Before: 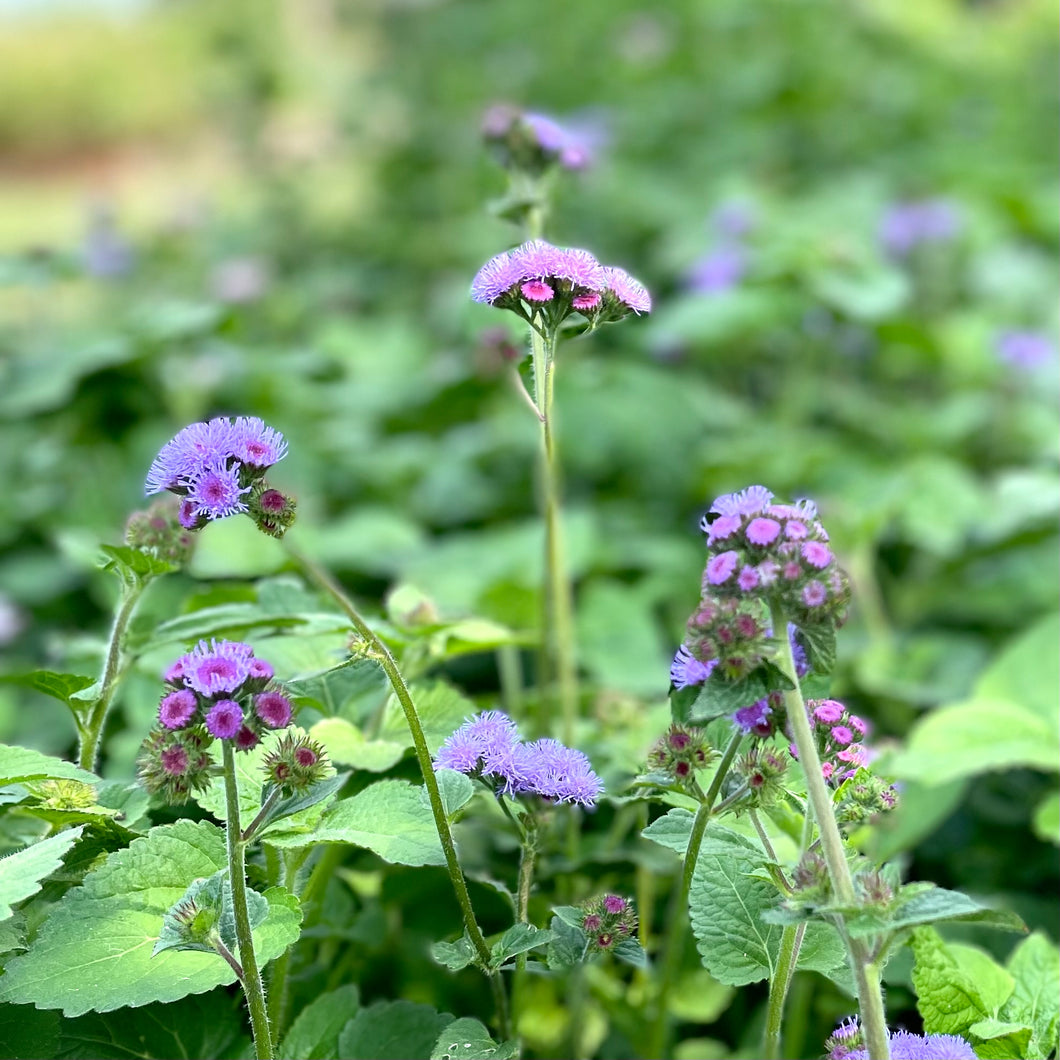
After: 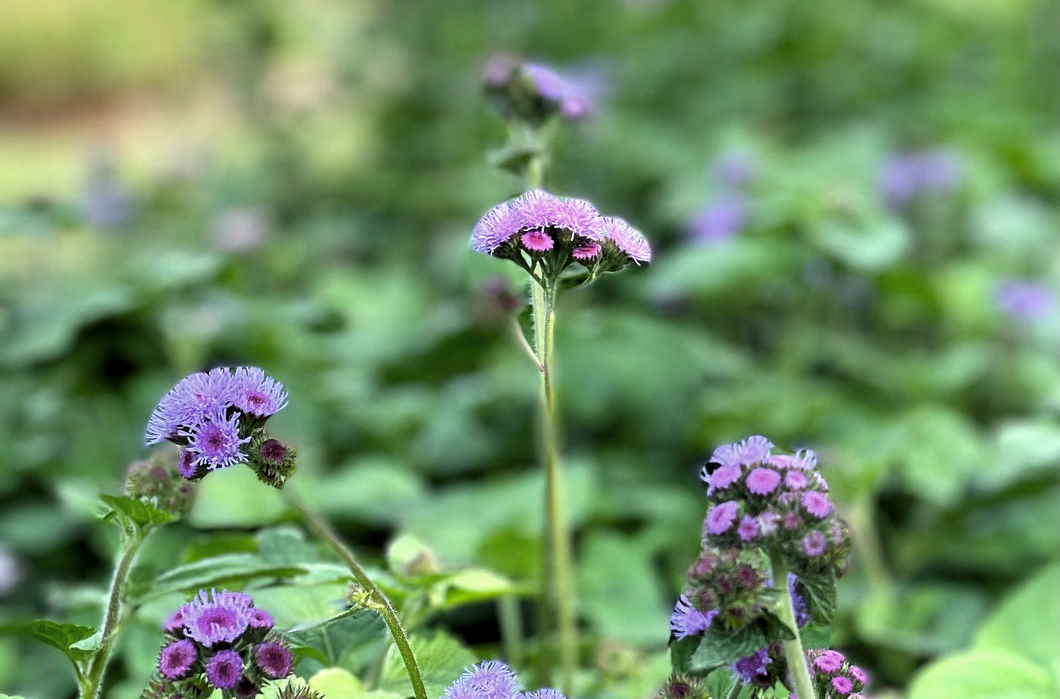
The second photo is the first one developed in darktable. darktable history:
levels: levels [0.116, 0.574, 1]
crop and rotate: top 4.719%, bottom 29.254%
